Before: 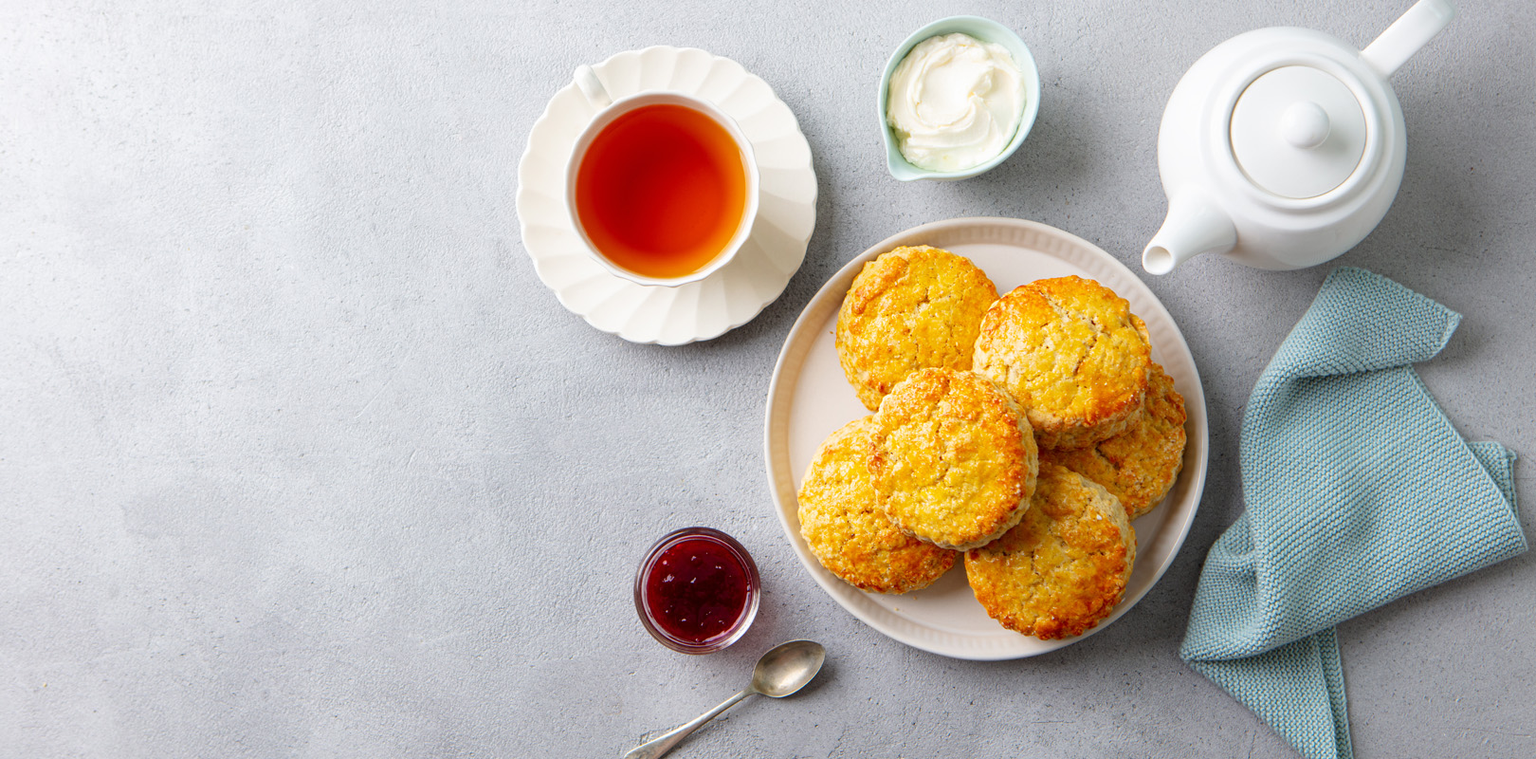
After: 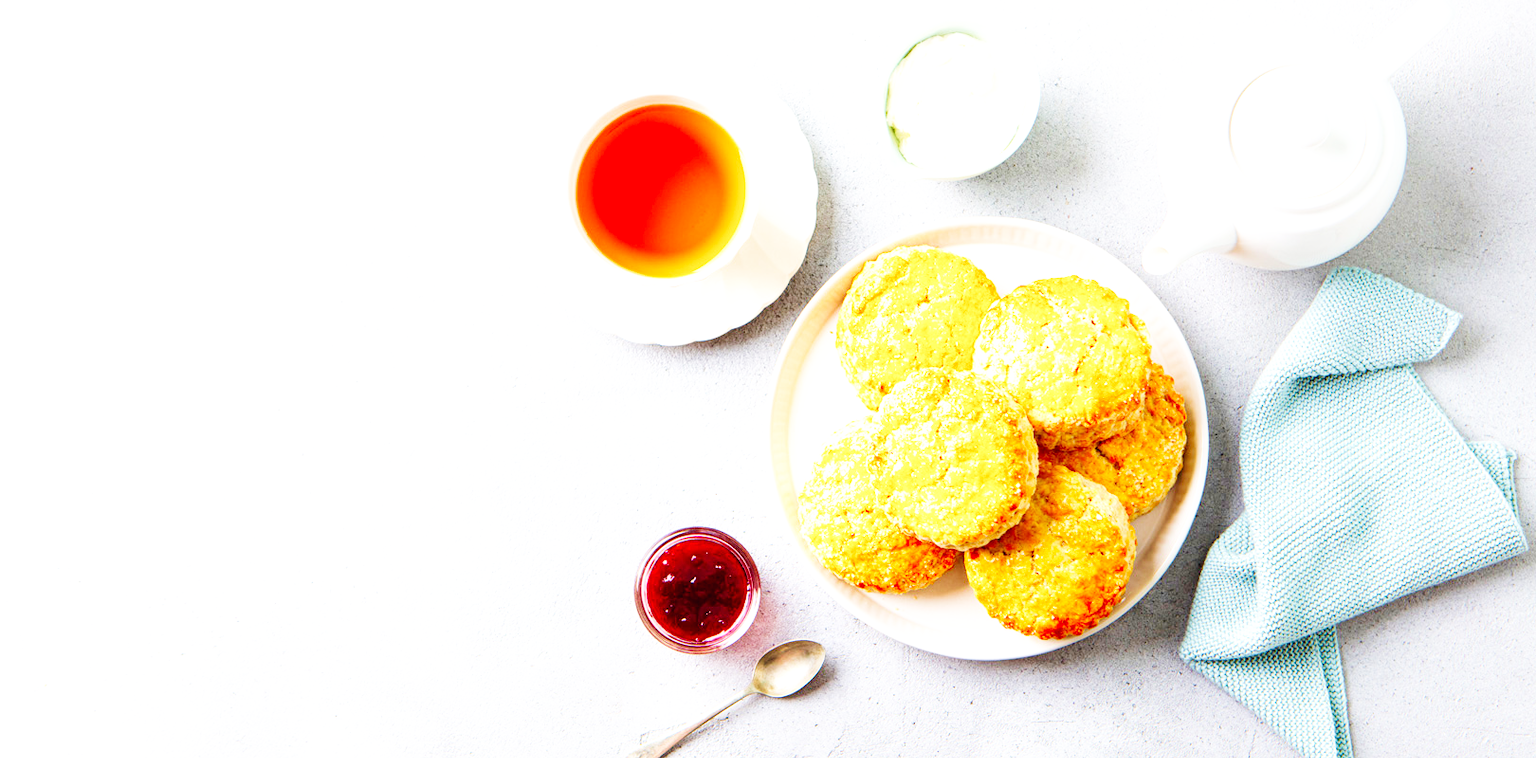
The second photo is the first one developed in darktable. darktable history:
base curve: curves: ch0 [(0, 0.003) (0.001, 0.002) (0.006, 0.004) (0.02, 0.022) (0.048, 0.086) (0.094, 0.234) (0.162, 0.431) (0.258, 0.629) (0.385, 0.8) (0.548, 0.918) (0.751, 0.988) (1, 1)], preserve colors none
velvia: strength 45%
exposure: black level correction 0, exposure 0.7 EV, compensate exposure bias true, compensate highlight preservation false
